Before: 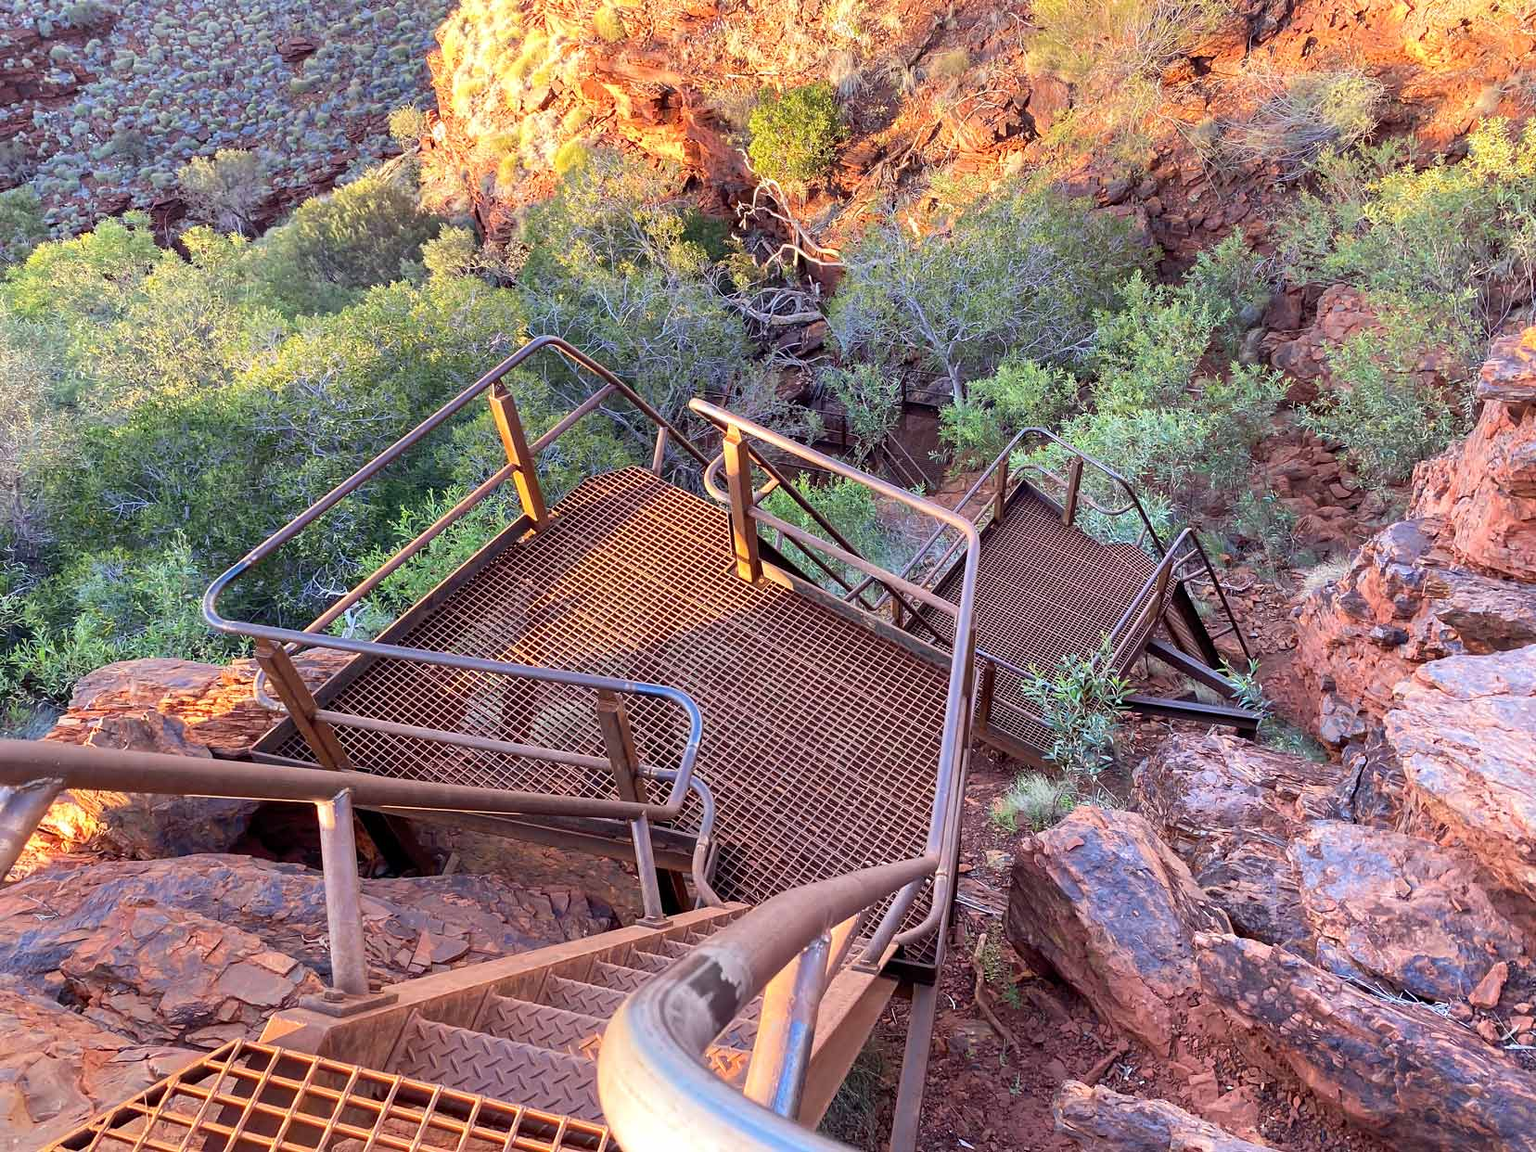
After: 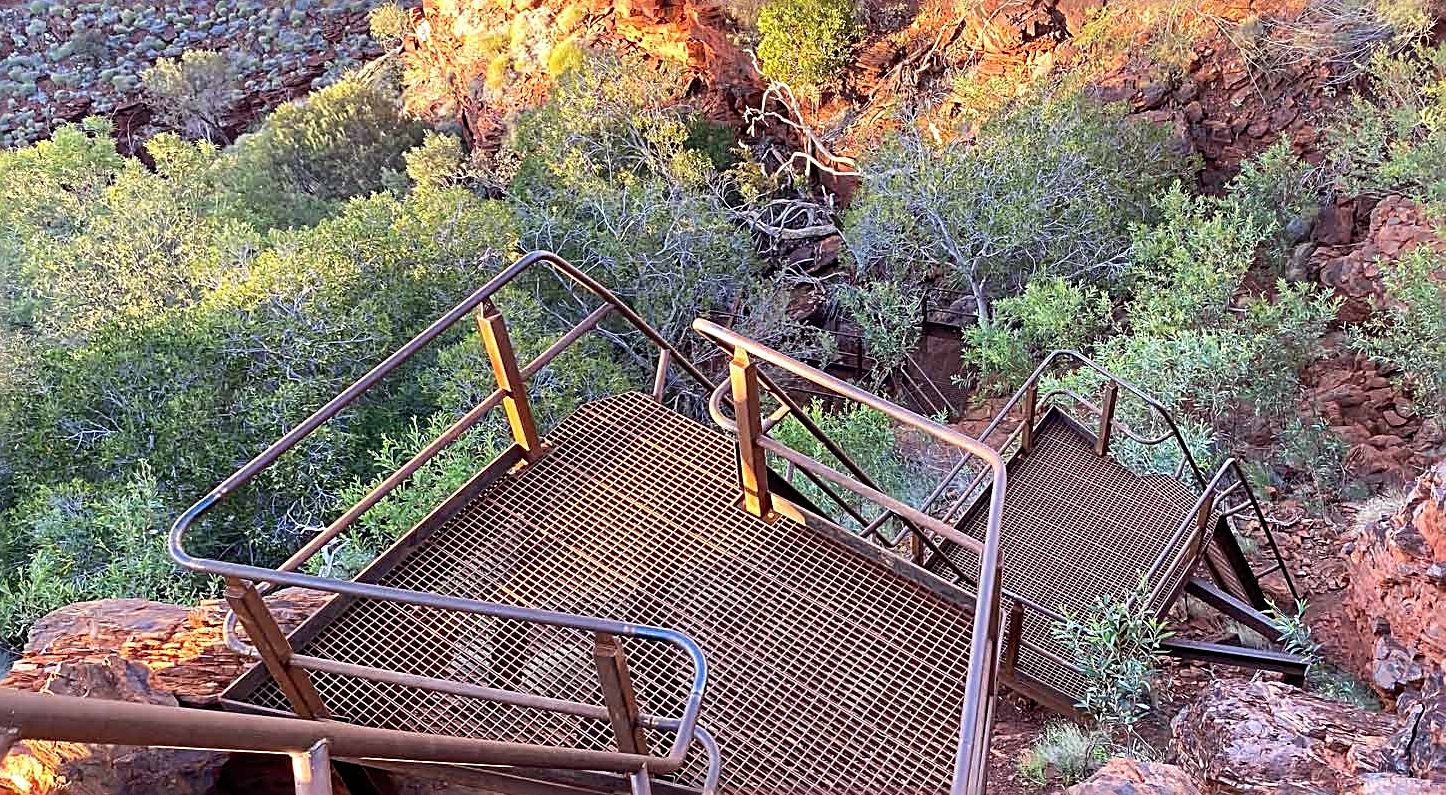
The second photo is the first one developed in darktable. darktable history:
sharpen: radius 2.995, amount 0.767
crop: left 3.058%, top 8.949%, right 9.62%, bottom 26.979%
